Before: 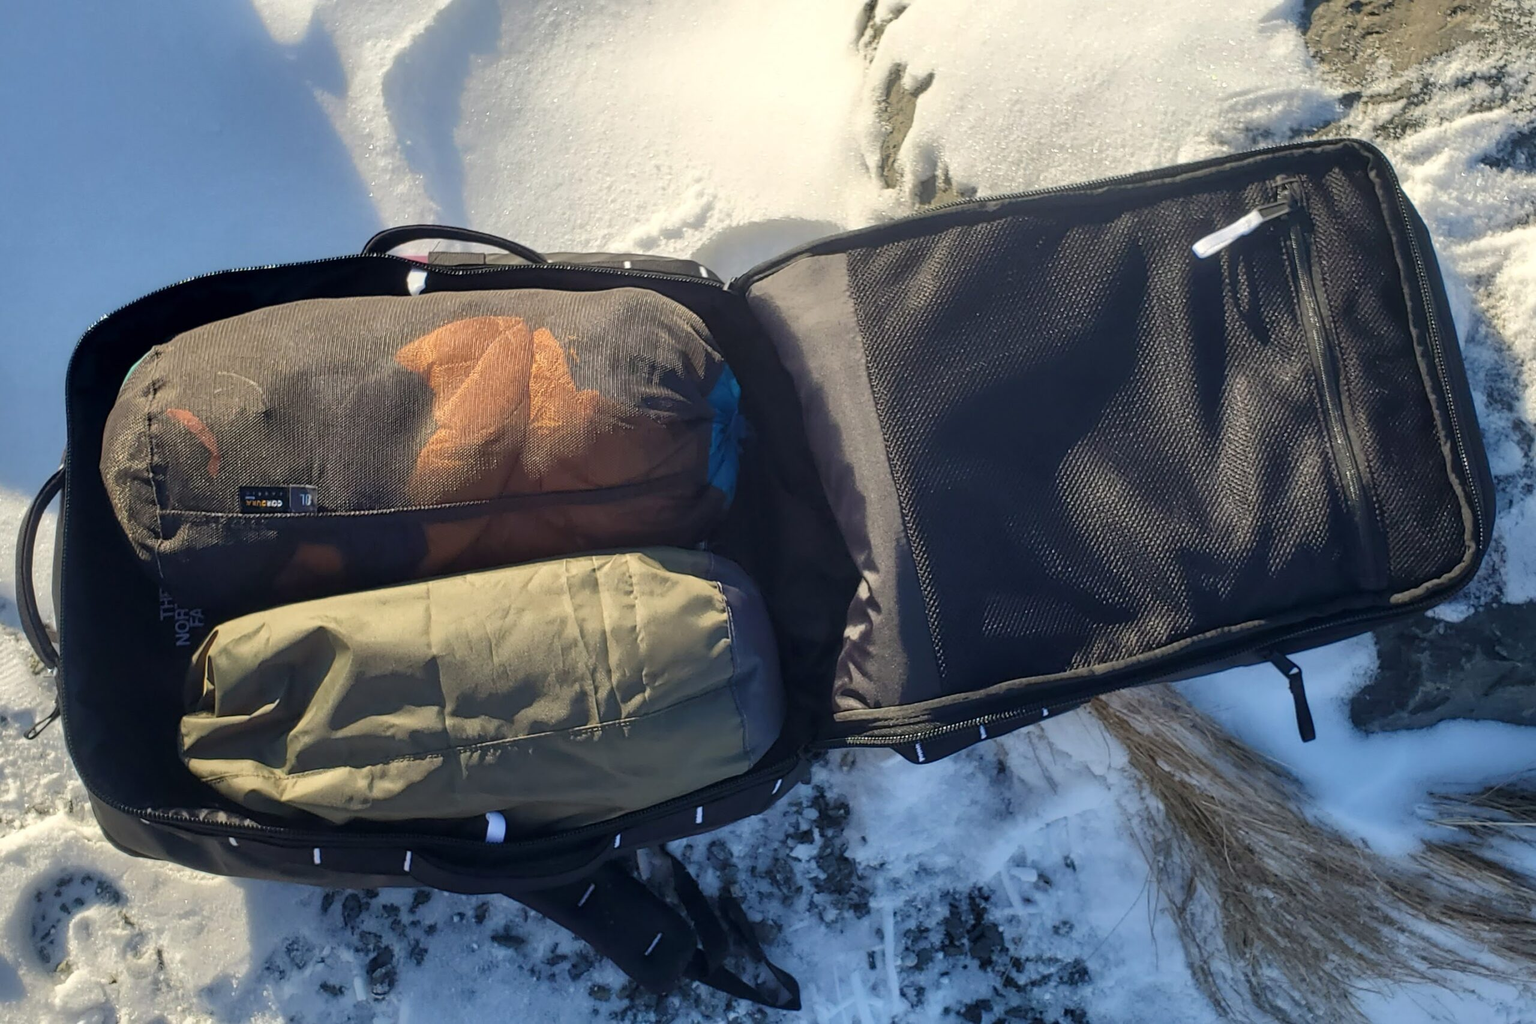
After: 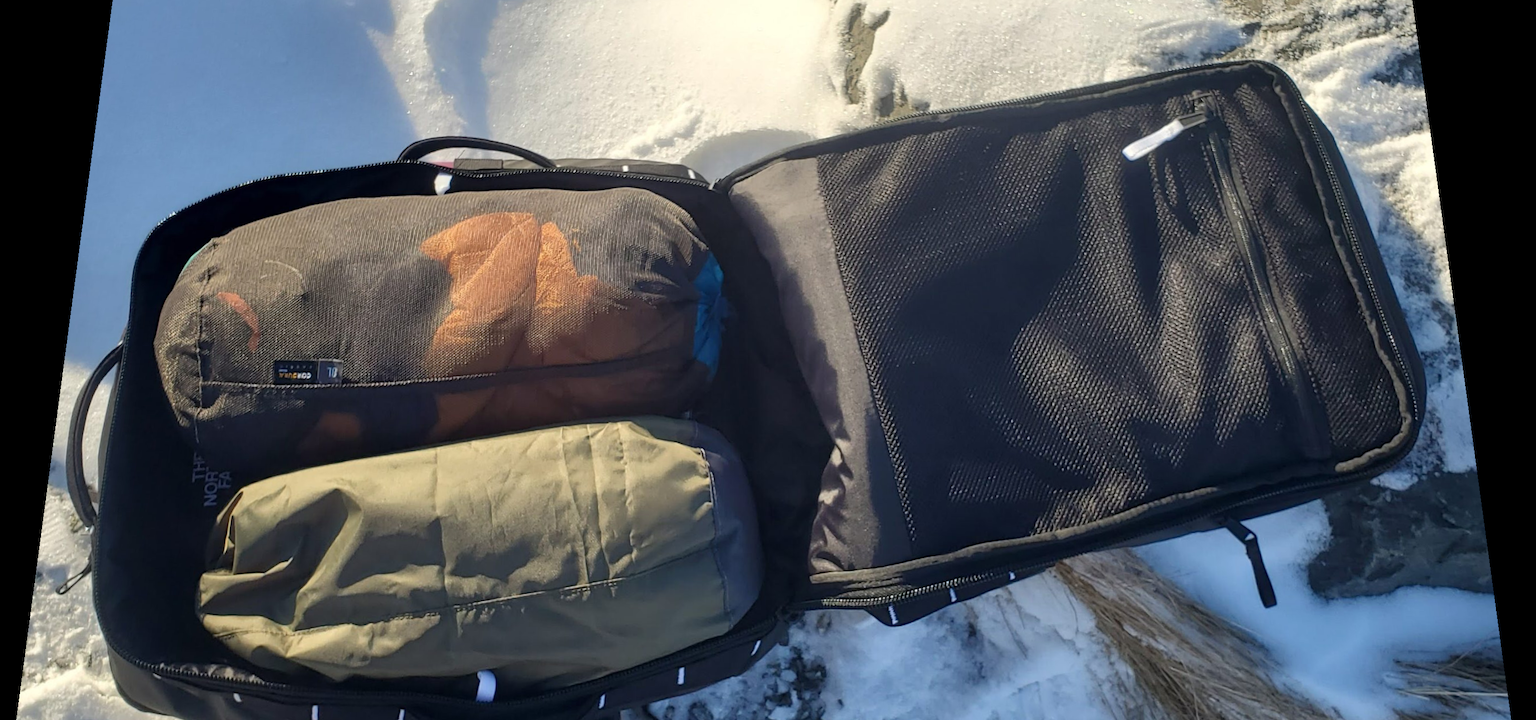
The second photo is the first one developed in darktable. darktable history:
crop: left 0.387%, top 5.469%, bottom 19.809%
rotate and perspective: rotation 0.128°, lens shift (vertical) -0.181, lens shift (horizontal) -0.044, shear 0.001, automatic cropping off
